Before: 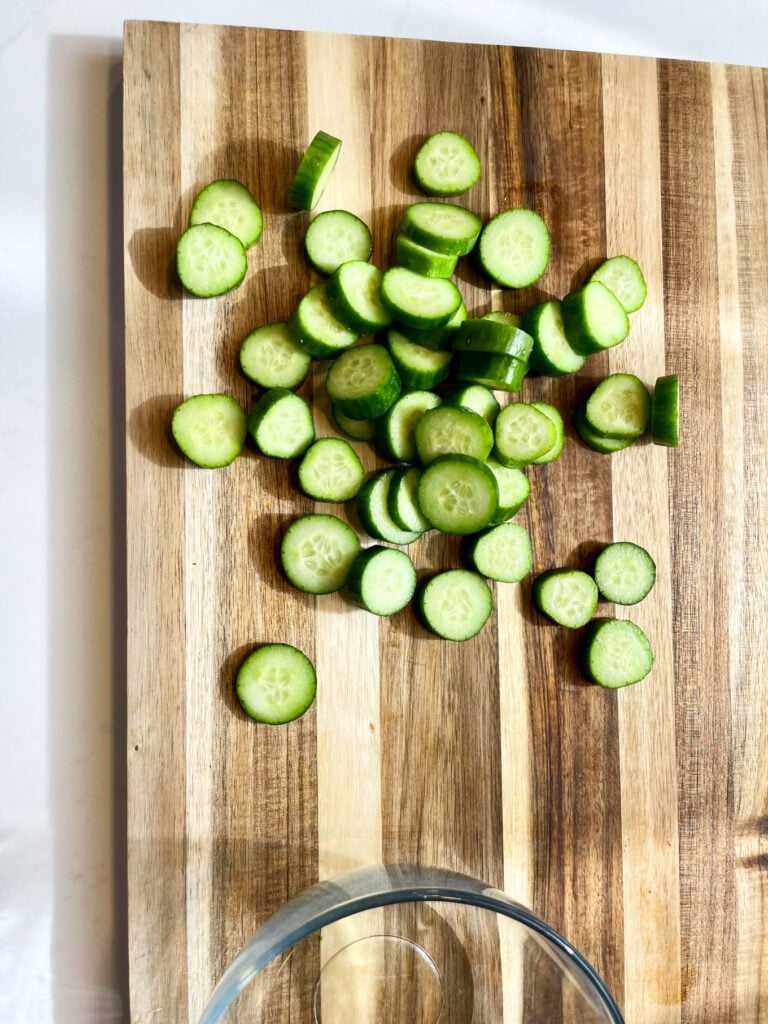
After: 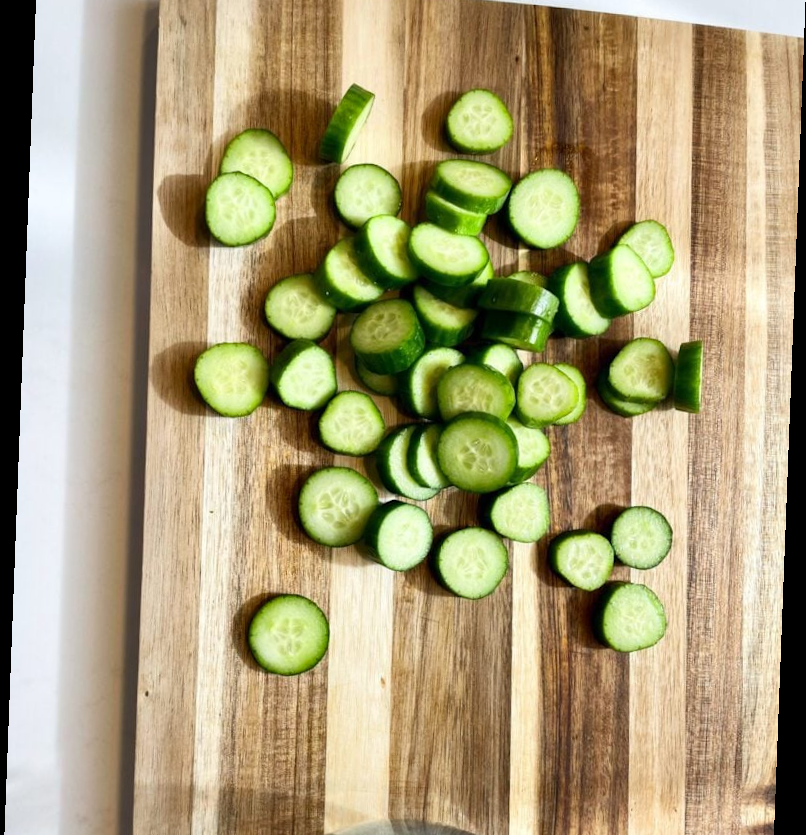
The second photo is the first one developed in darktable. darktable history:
shadows and highlights: shadows 29.61, highlights -30.47, low approximation 0.01, soften with gaussian
rotate and perspective: rotation 2.17°, automatic cropping off
crop and rotate: top 5.667%, bottom 14.937%
